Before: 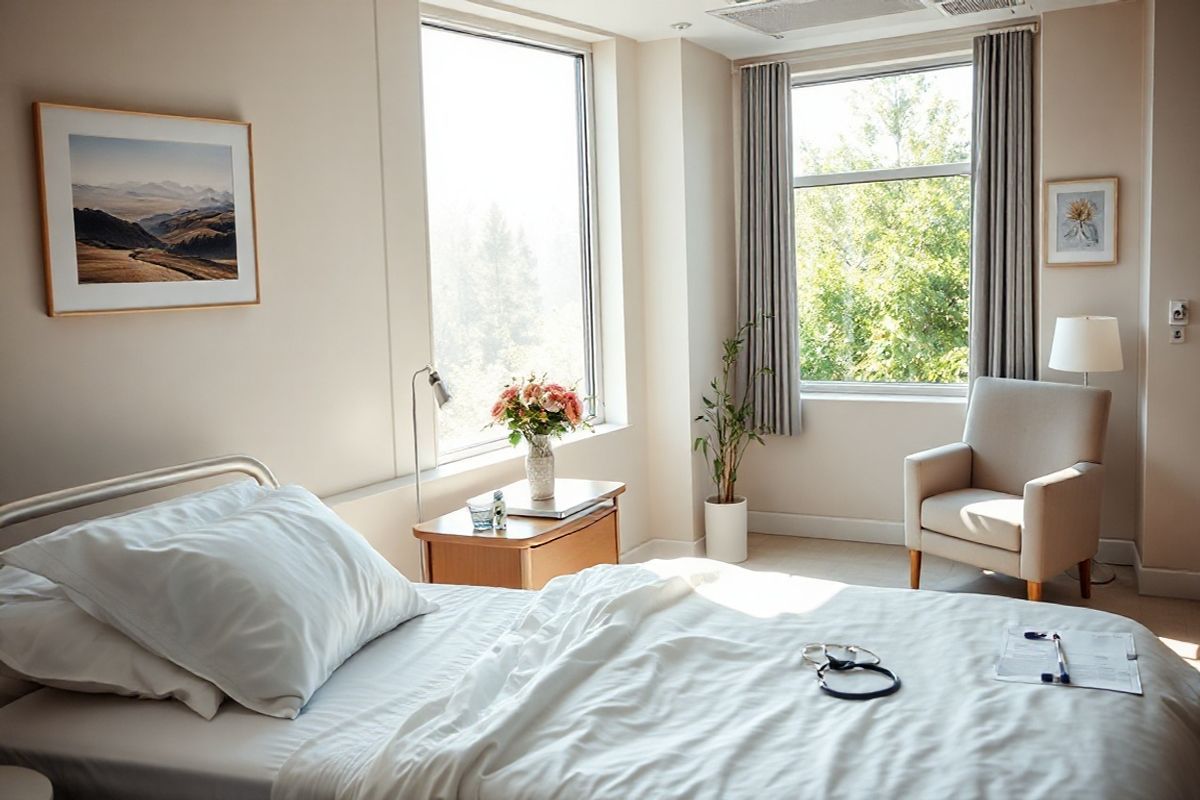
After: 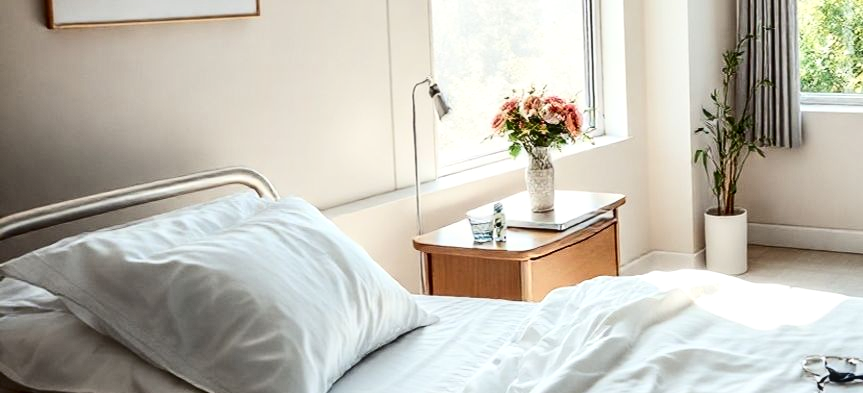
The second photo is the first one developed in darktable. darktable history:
contrast brightness saturation: contrast 0.289
local contrast: on, module defaults
crop: top 36.092%, right 28.079%, bottom 14.755%
